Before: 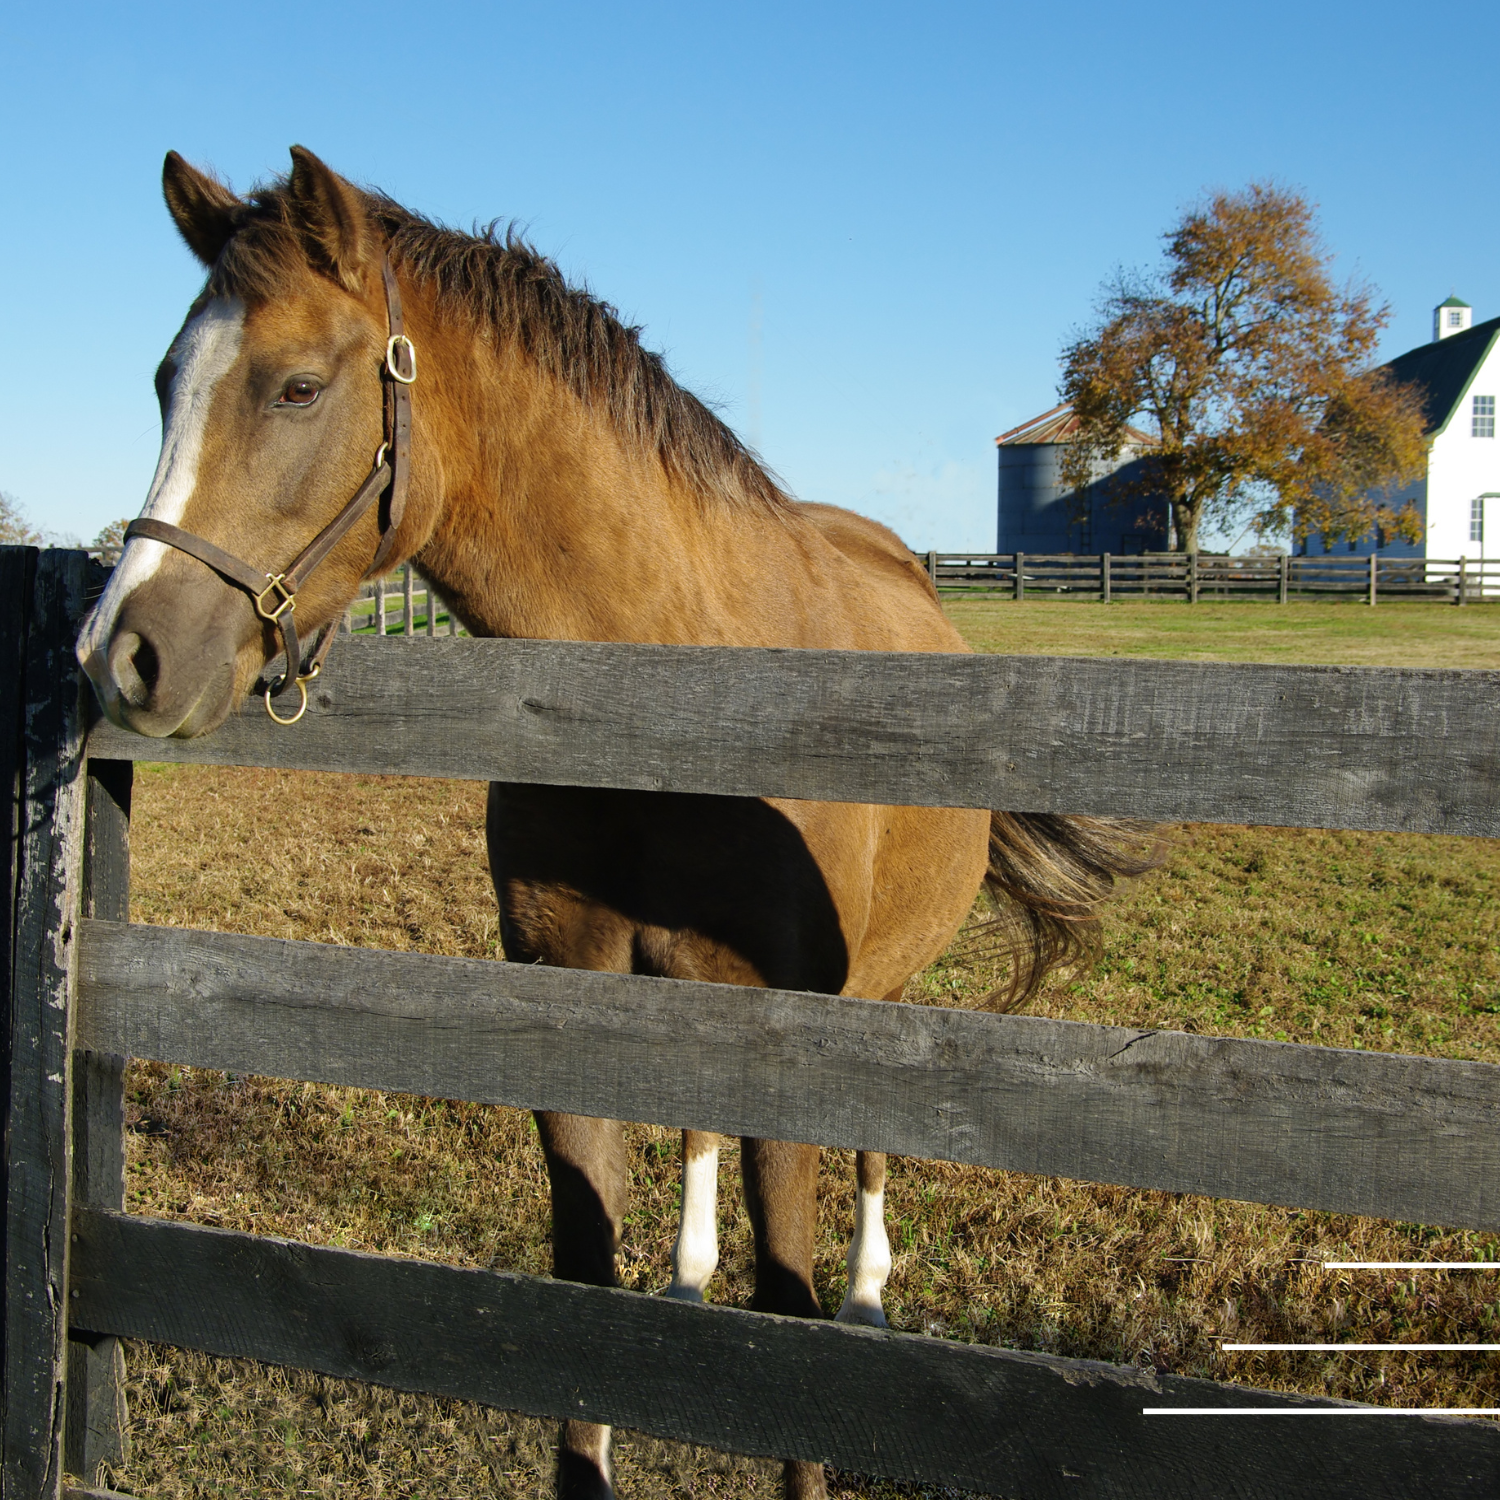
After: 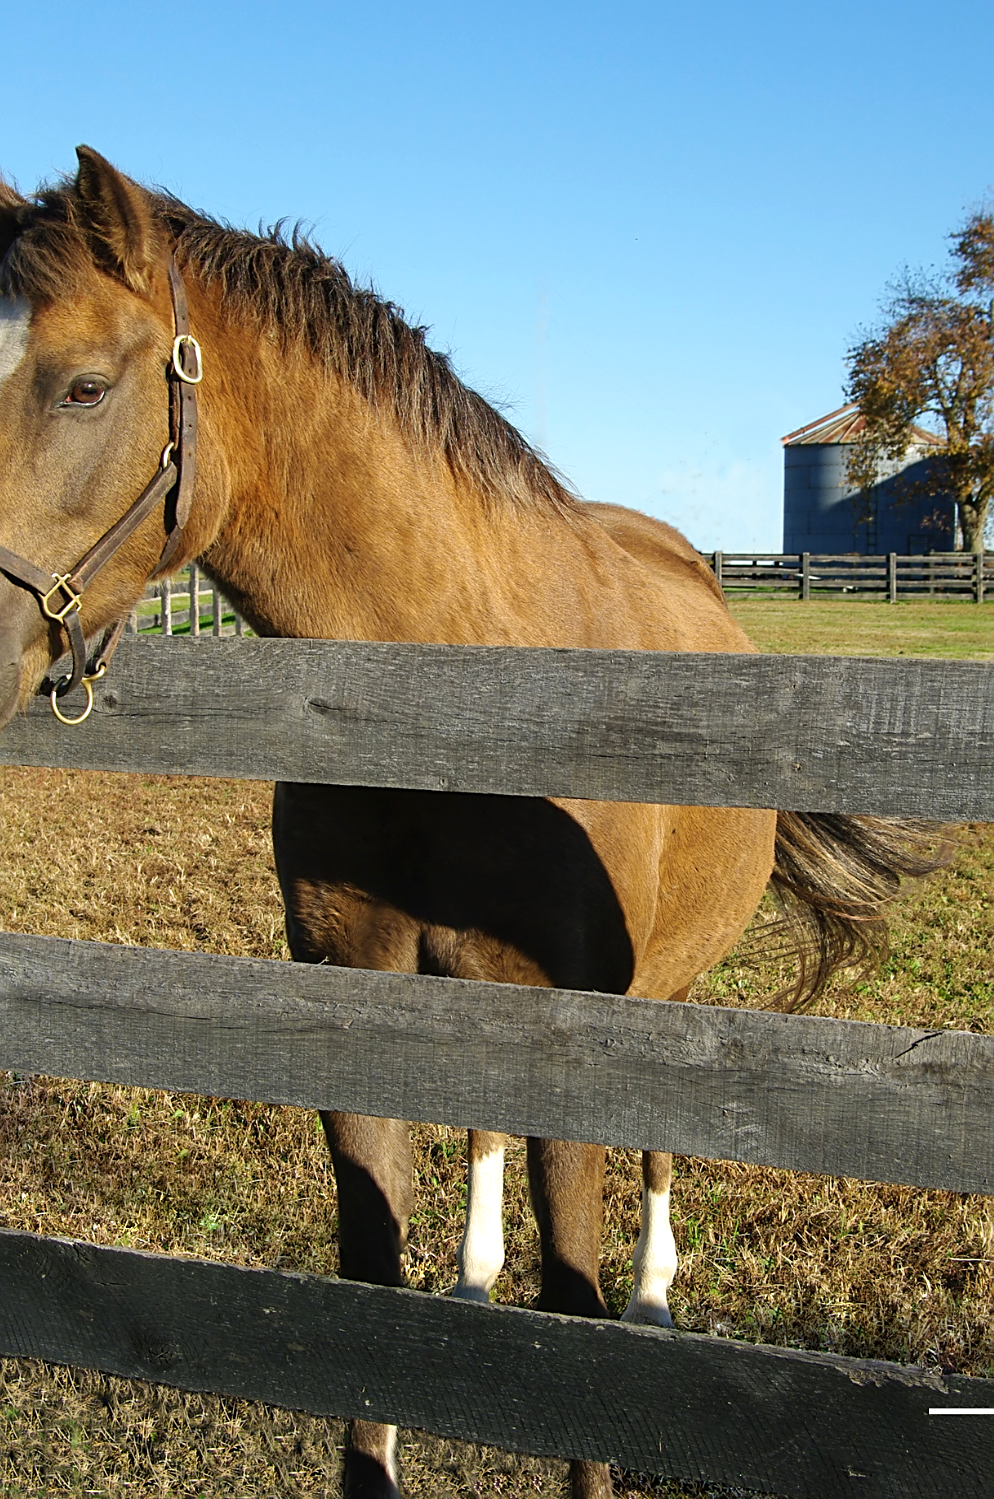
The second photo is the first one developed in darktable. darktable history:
crop and rotate: left 14.289%, right 19.415%
contrast equalizer: y [[0.5, 0.5, 0.472, 0.5, 0.5, 0.5], [0.5 ×6], [0.5 ×6], [0 ×6], [0 ×6]], mix 0.147
sharpen: on, module defaults
exposure: exposure 0.236 EV, compensate exposure bias true, compensate highlight preservation false
